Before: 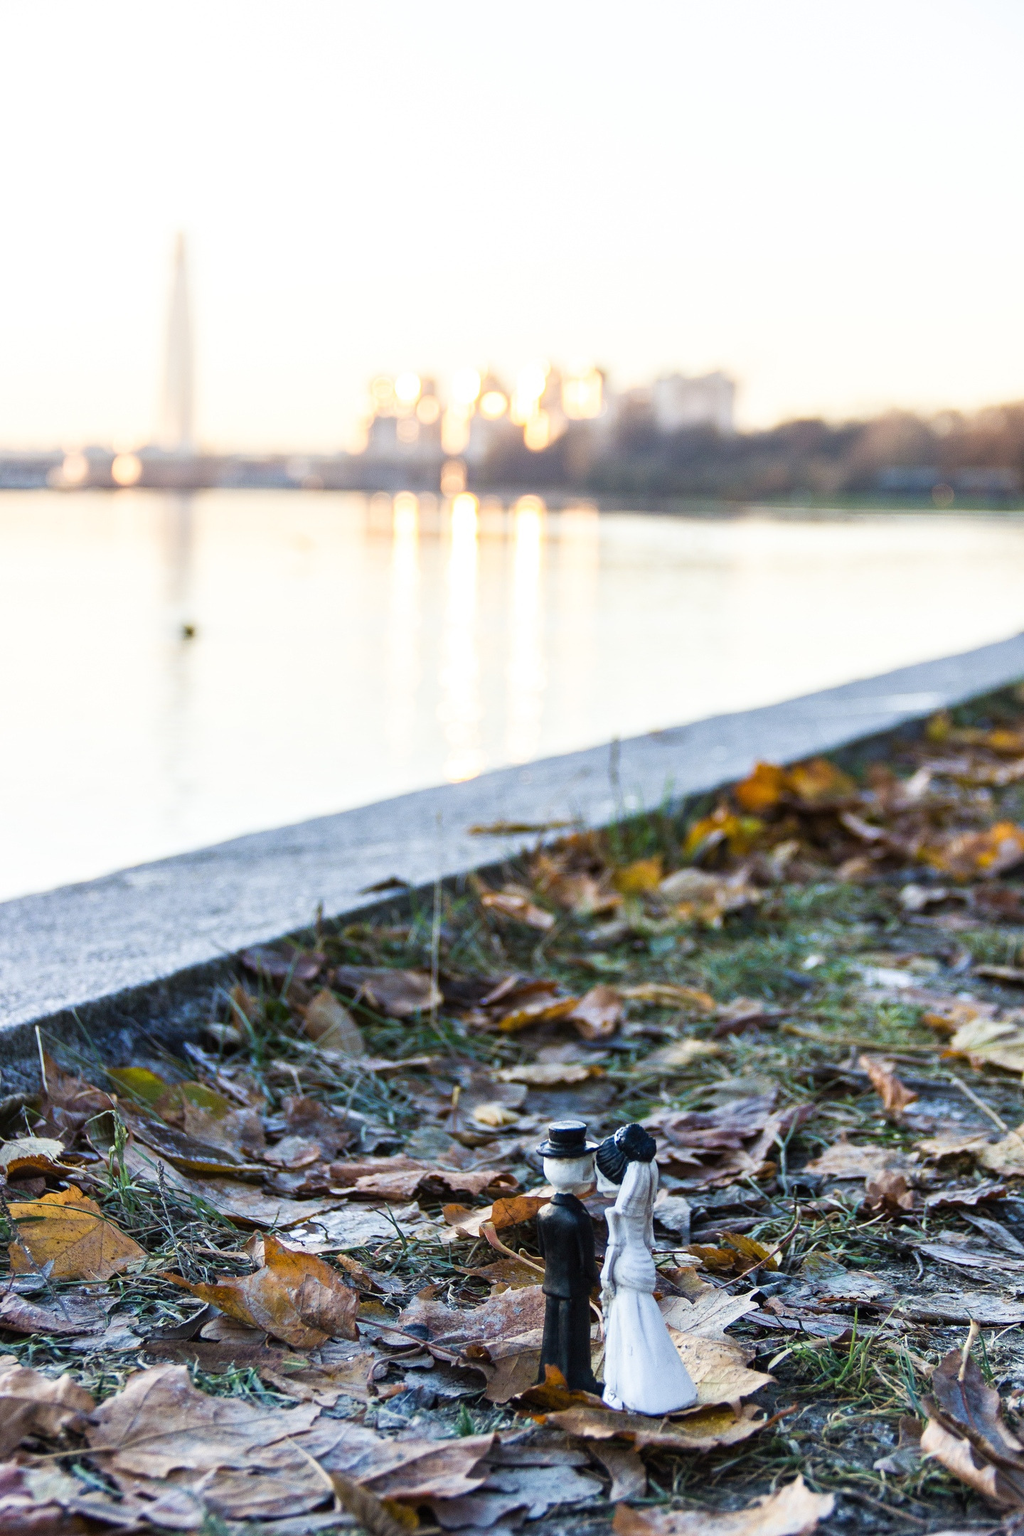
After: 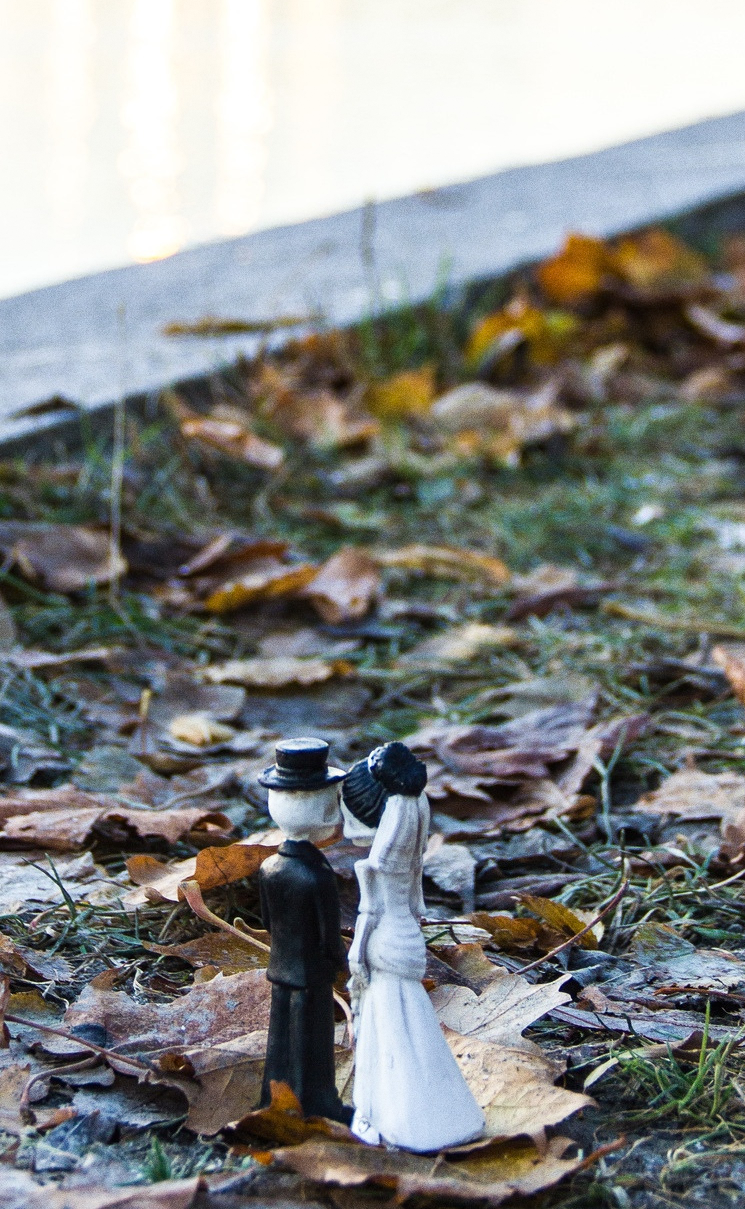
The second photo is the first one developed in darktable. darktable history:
grain: coarseness 0.09 ISO
crop: left 34.479%, top 38.822%, right 13.718%, bottom 5.172%
